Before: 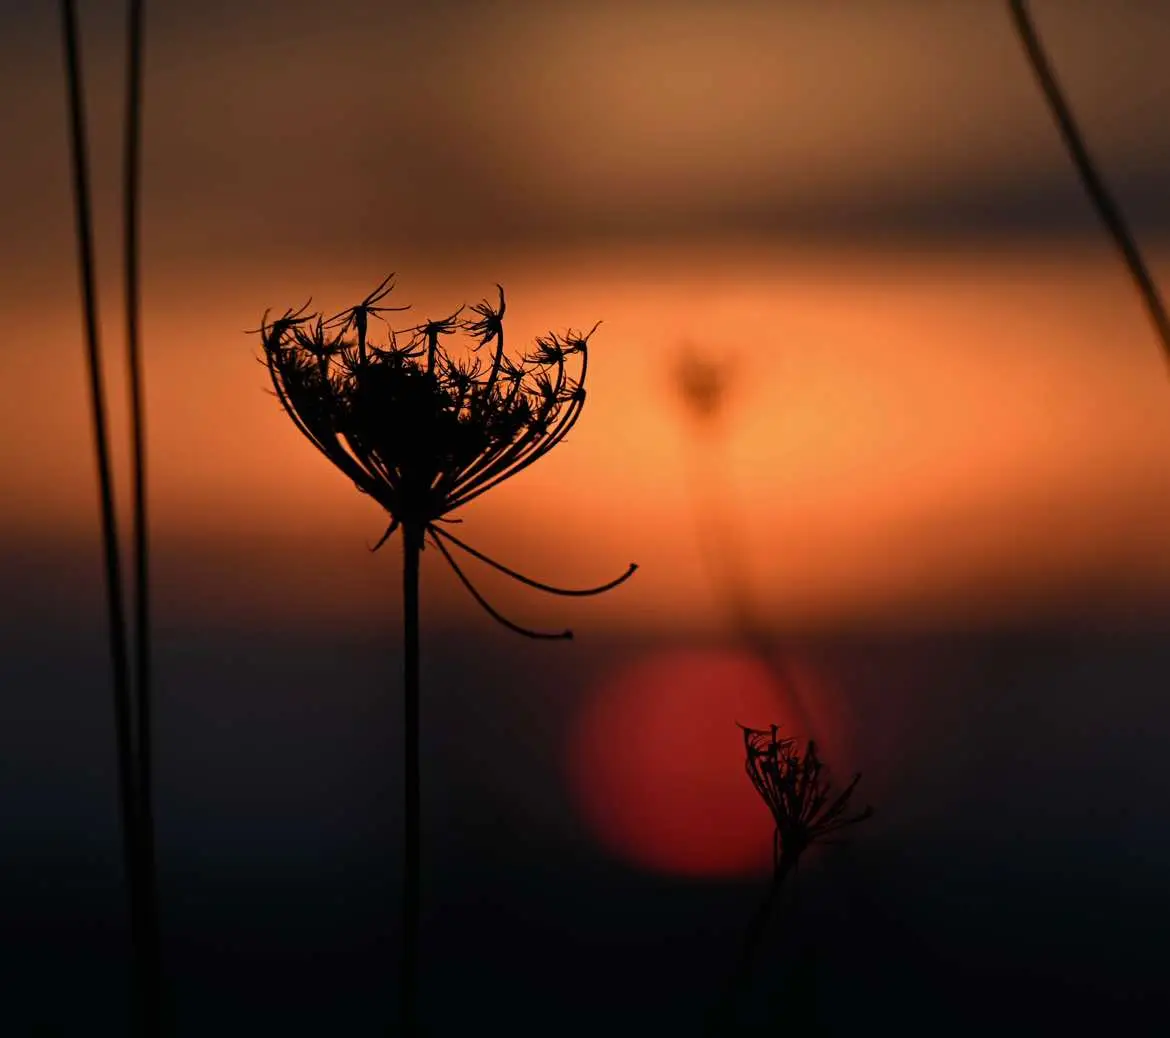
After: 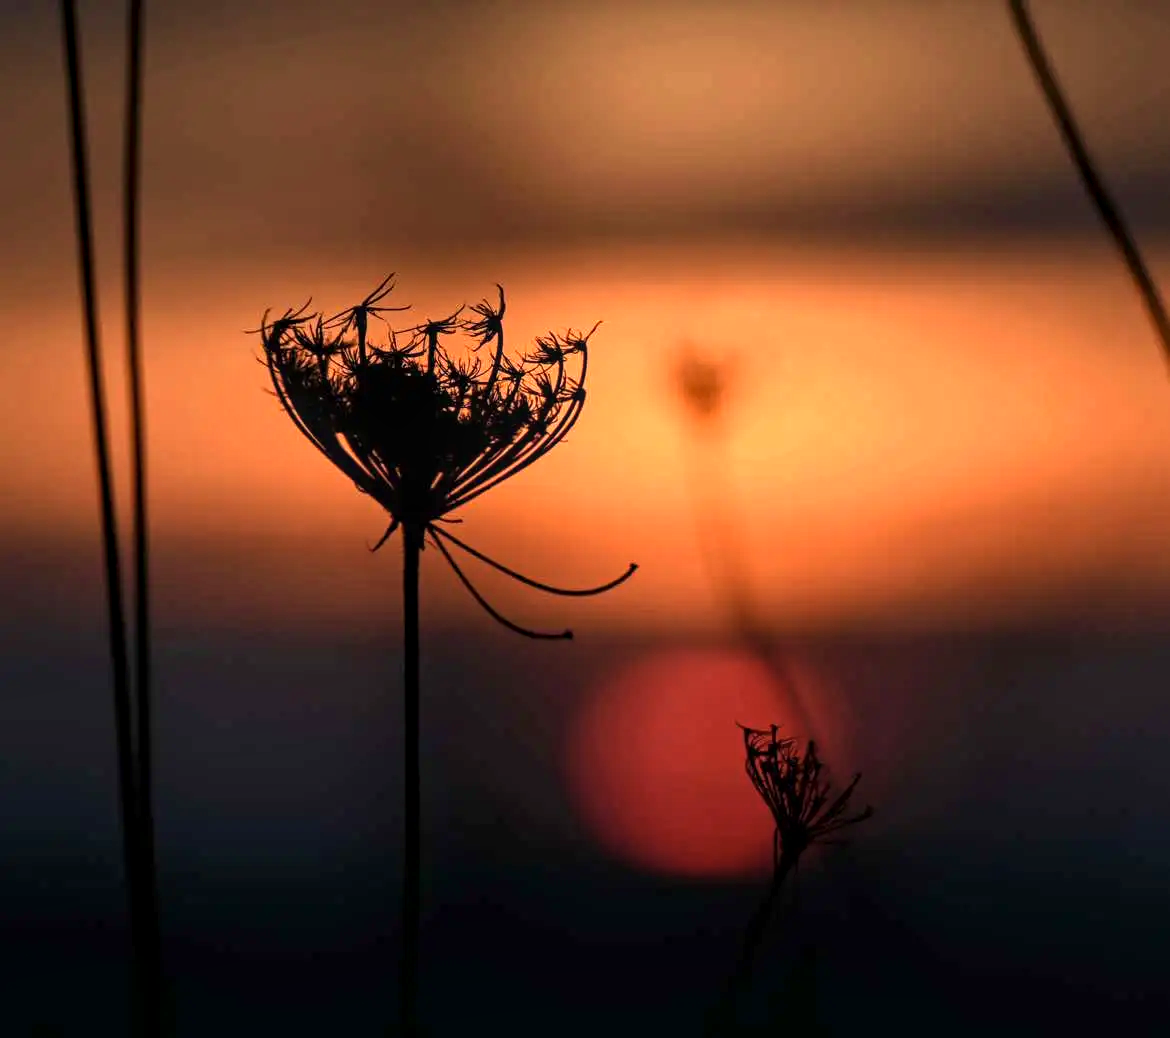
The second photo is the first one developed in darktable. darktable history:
velvia: on, module defaults
exposure: black level correction 0, exposure 0.5 EV, compensate exposure bias true, compensate highlight preservation false
local contrast: detail 130%
